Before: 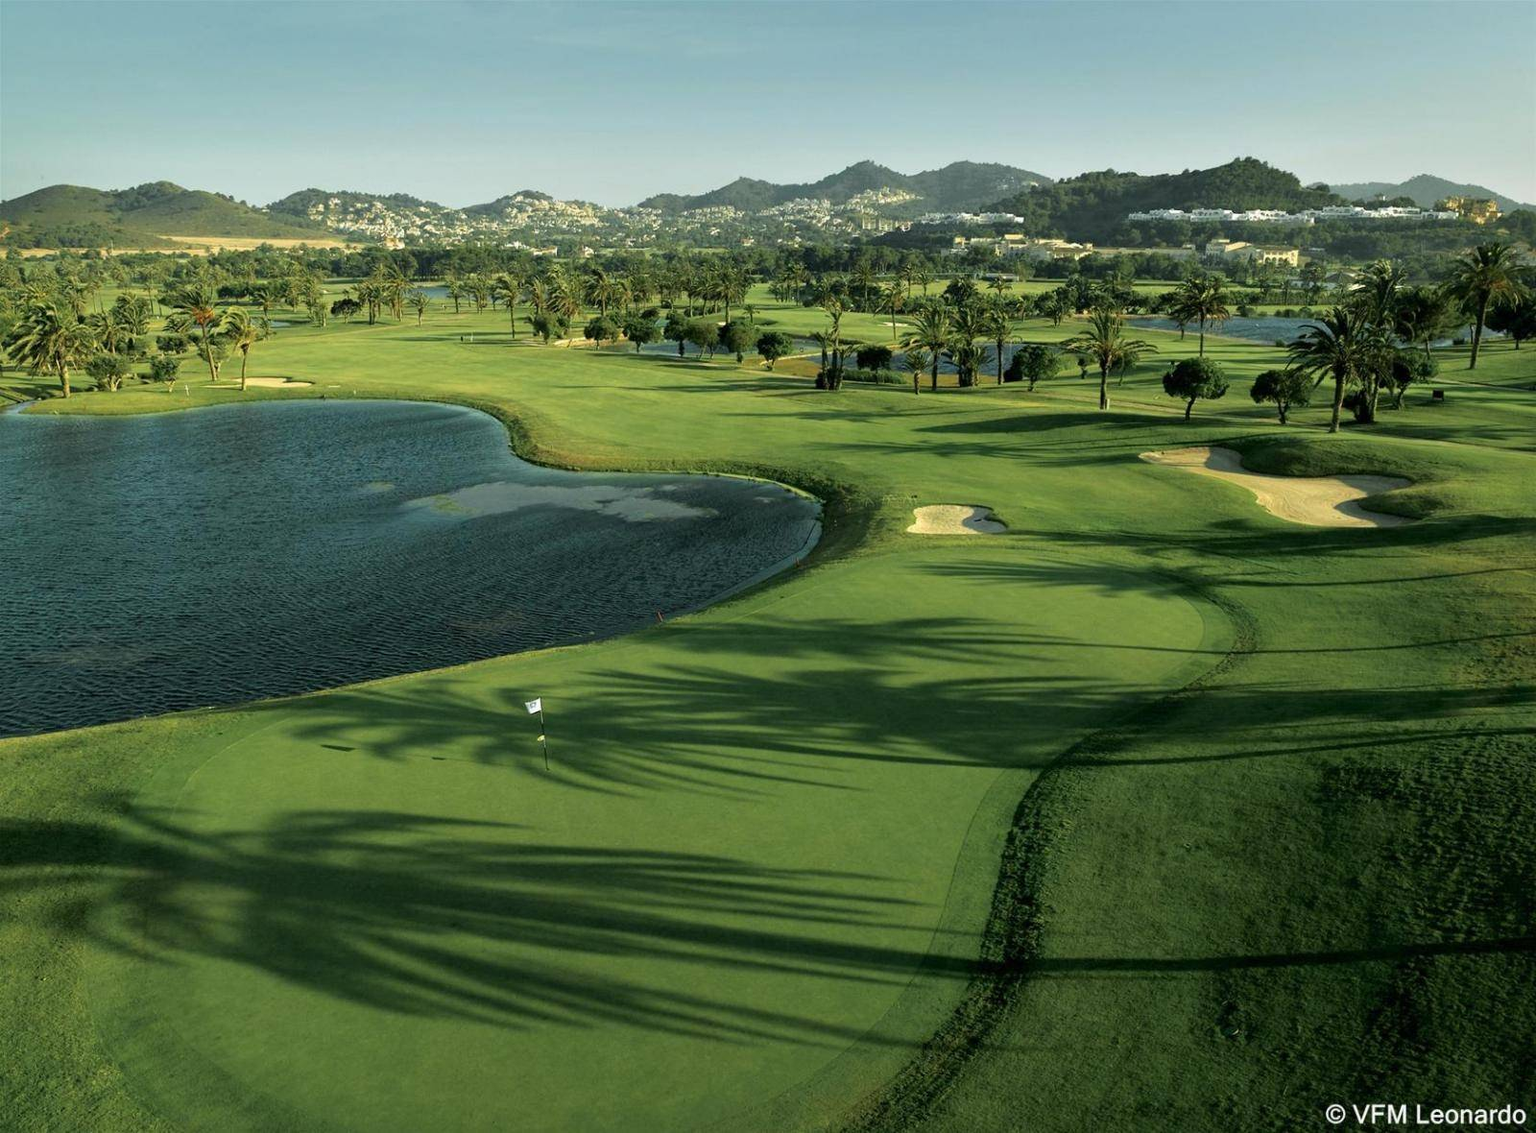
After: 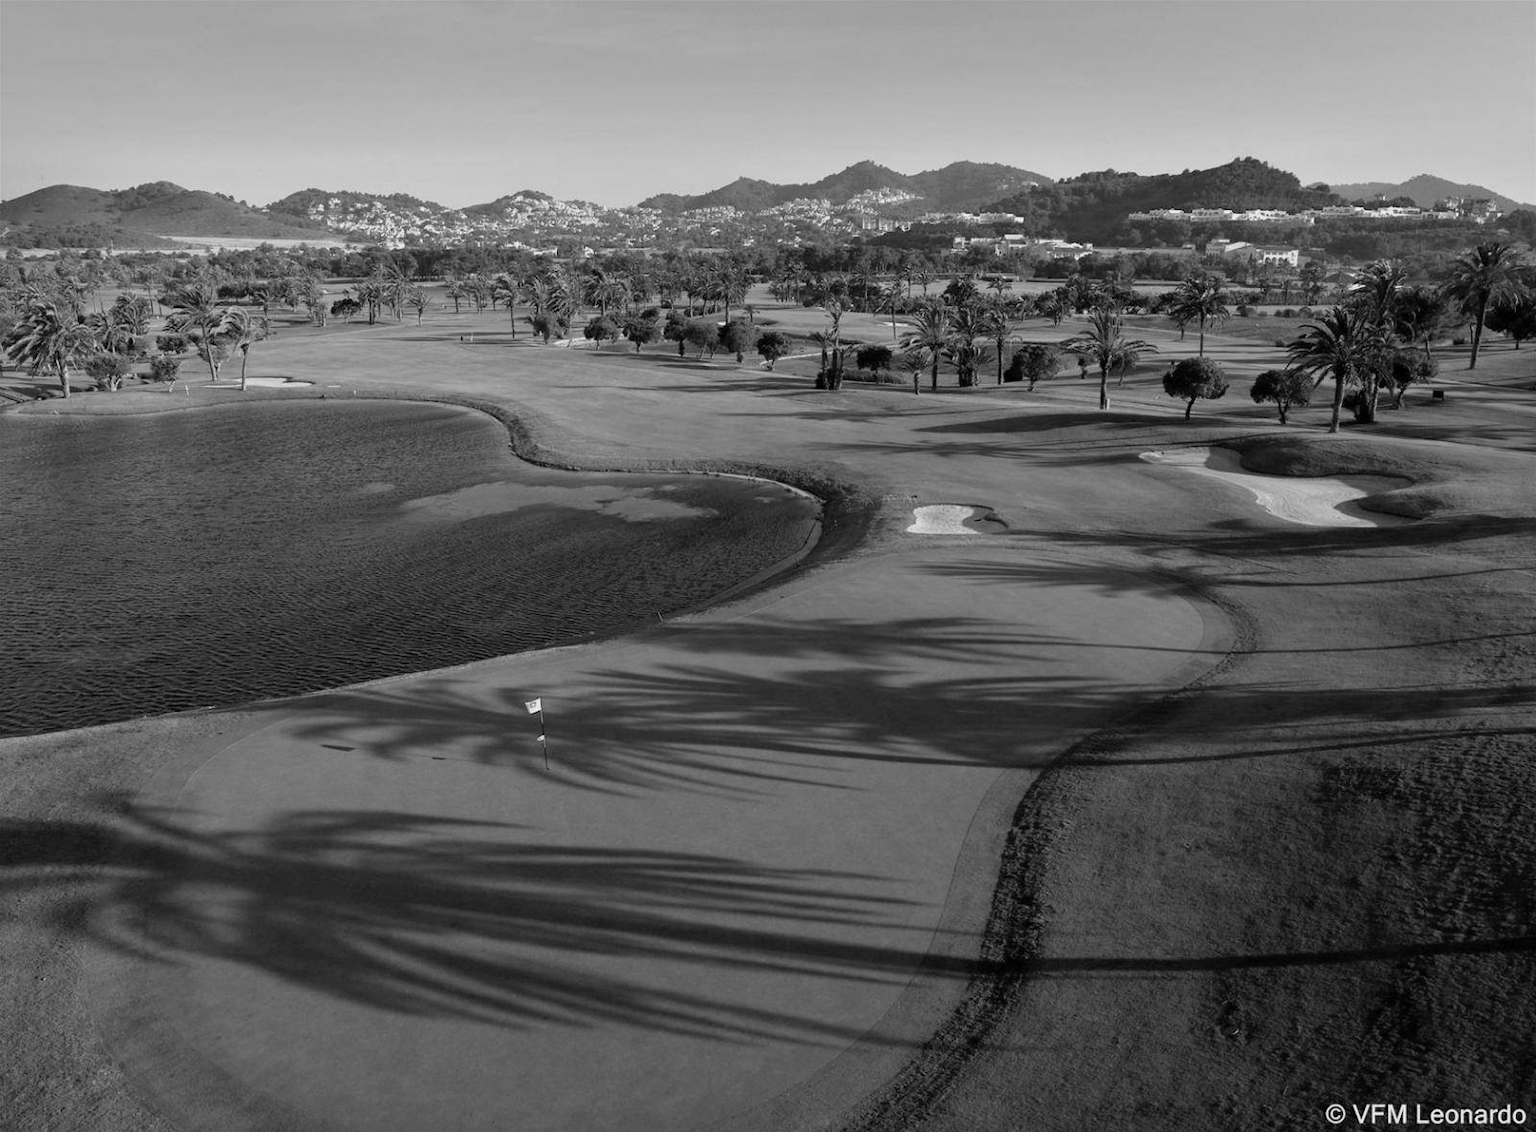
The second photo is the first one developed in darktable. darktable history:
white balance: red 0.967, blue 1.049
monochrome: a 14.95, b -89.96
